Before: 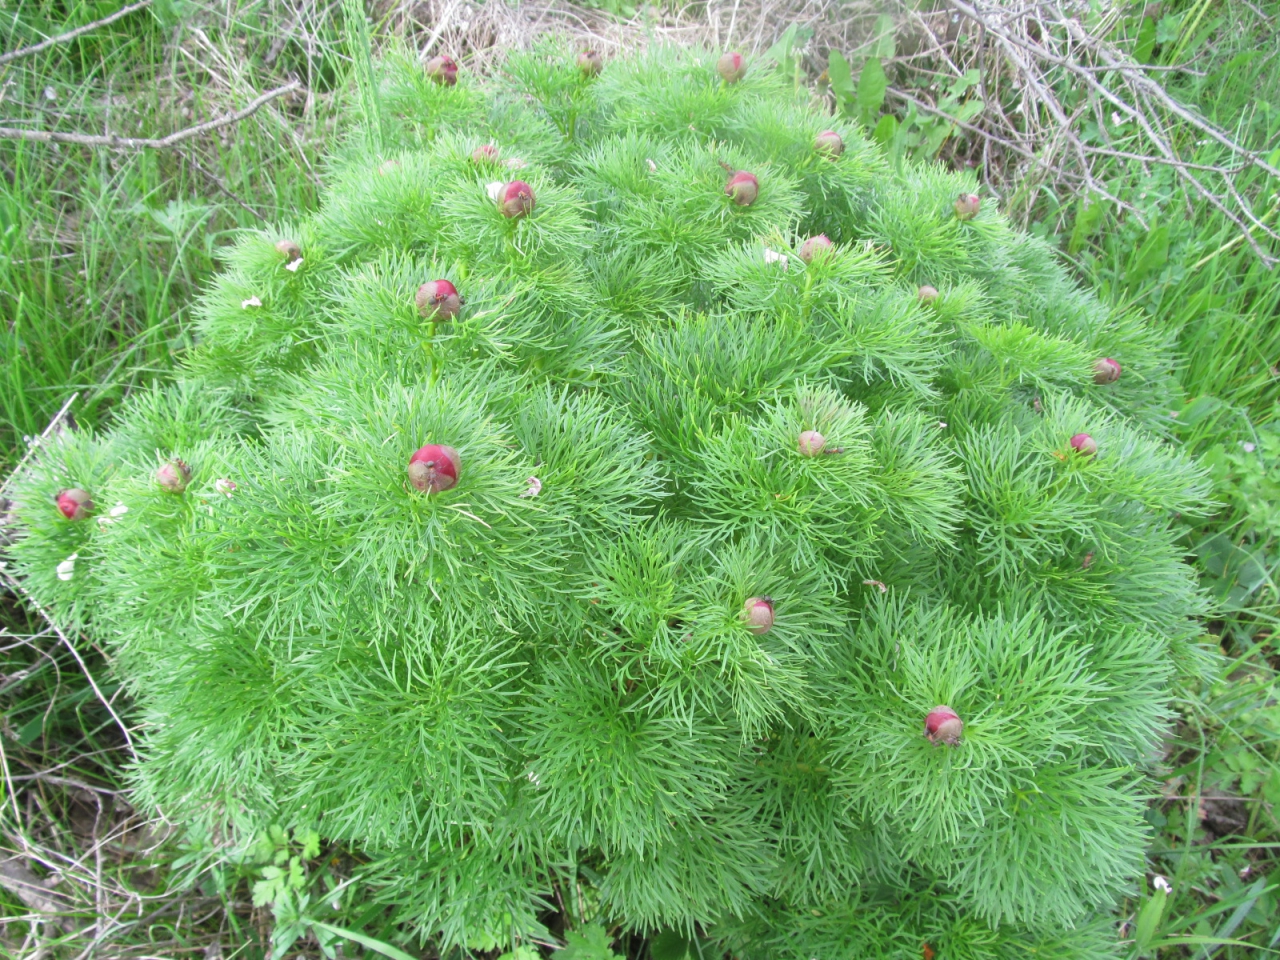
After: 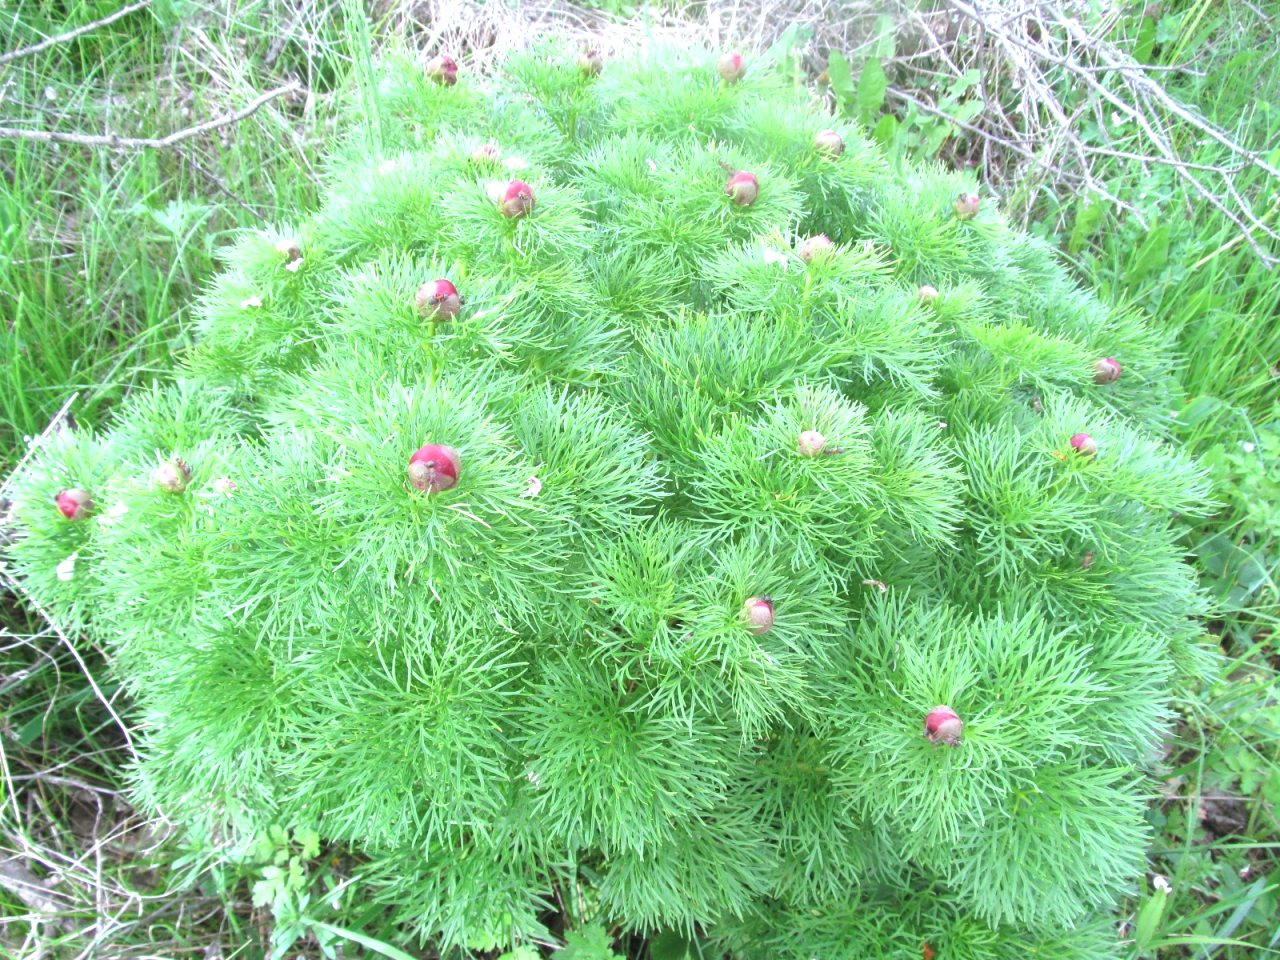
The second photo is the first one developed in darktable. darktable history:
color correction: highlights a* -0.772, highlights b* -8.92
exposure: exposure 0.6 EV, compensate highlight preservation false
